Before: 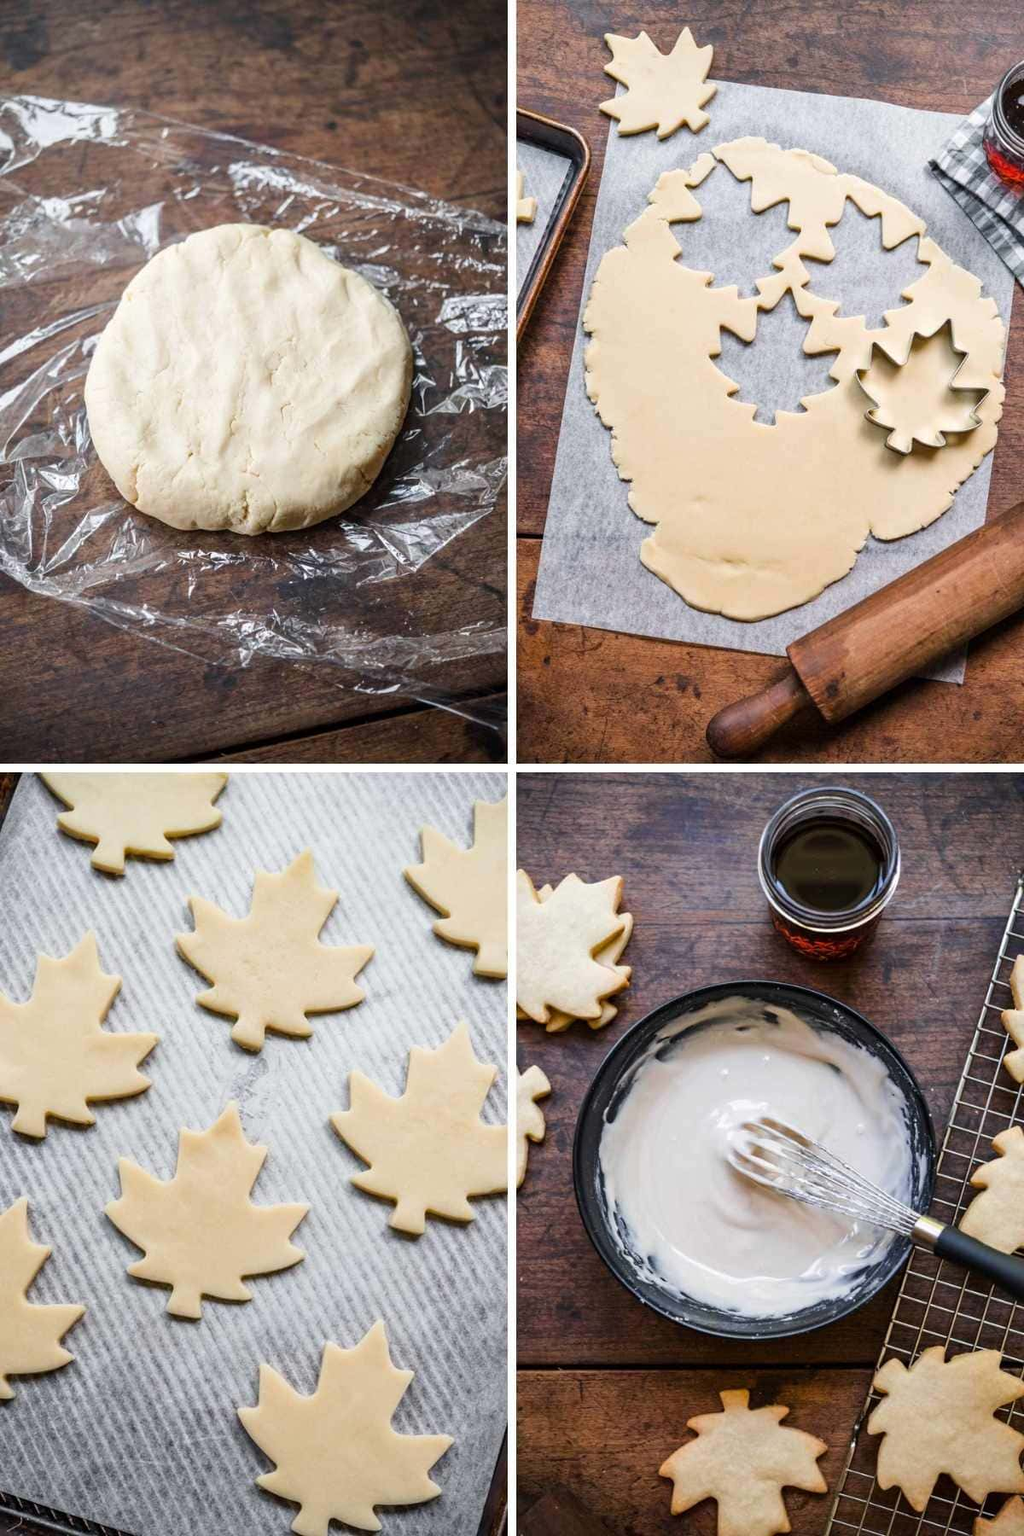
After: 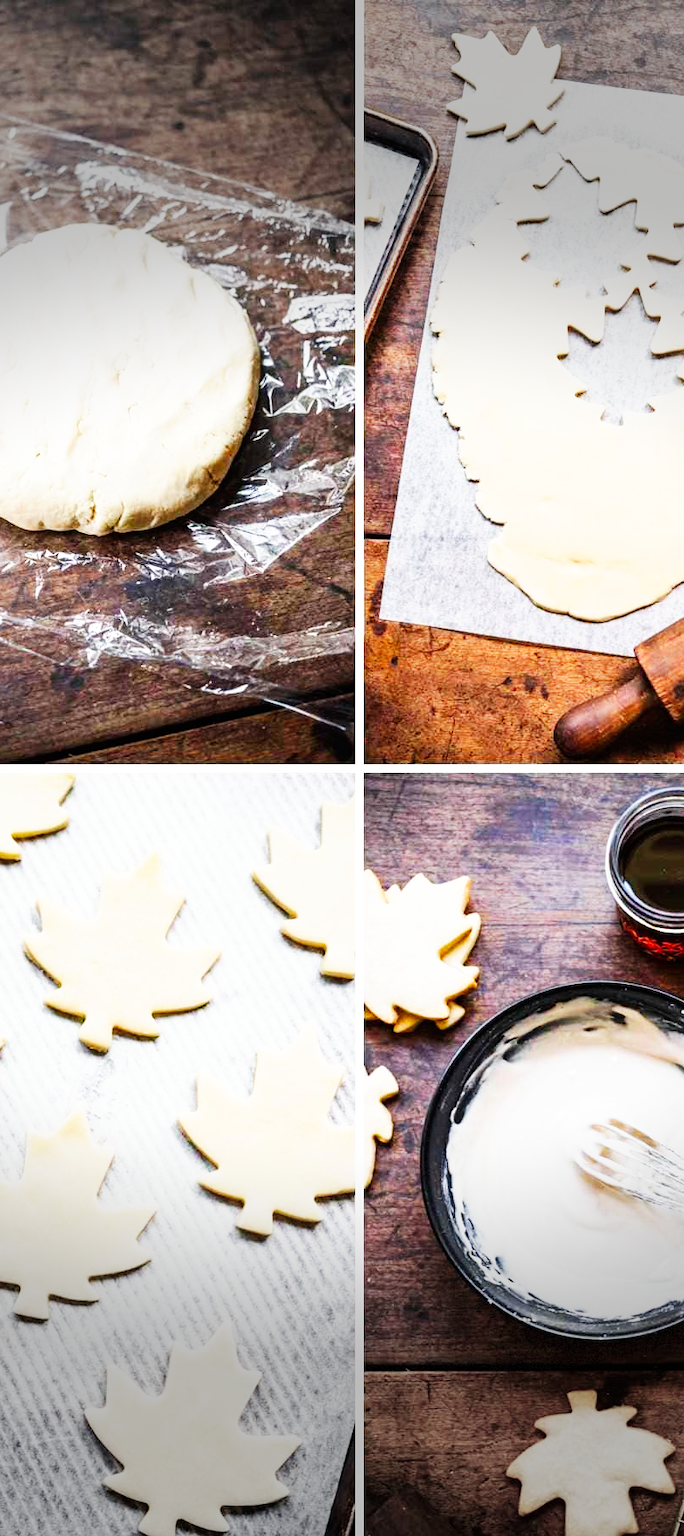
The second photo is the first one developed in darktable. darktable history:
crop and rotate: left 14.948%, right 18.145%
vignetting: fall-off start 70.77%, width/height ratio 1.334, dithering 8-bit output
base curve: curves: ch0 [(0, 0) (0.007, 0.004) (0.027, 0.03) (0.046, 0.07) (0.207, 0.54) (0.442, 0.872) (0.673, 0.972) (1, 1)], preserve colors none
